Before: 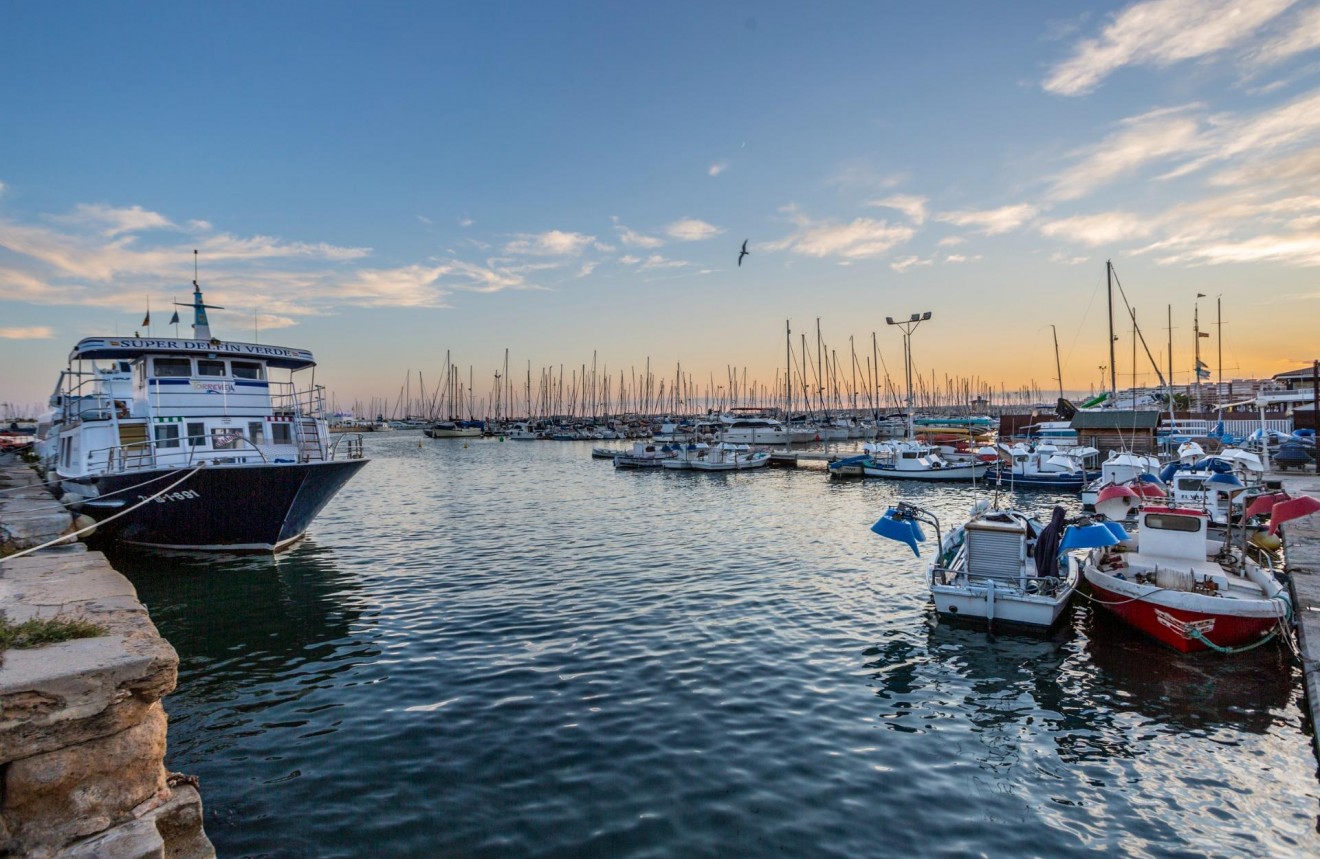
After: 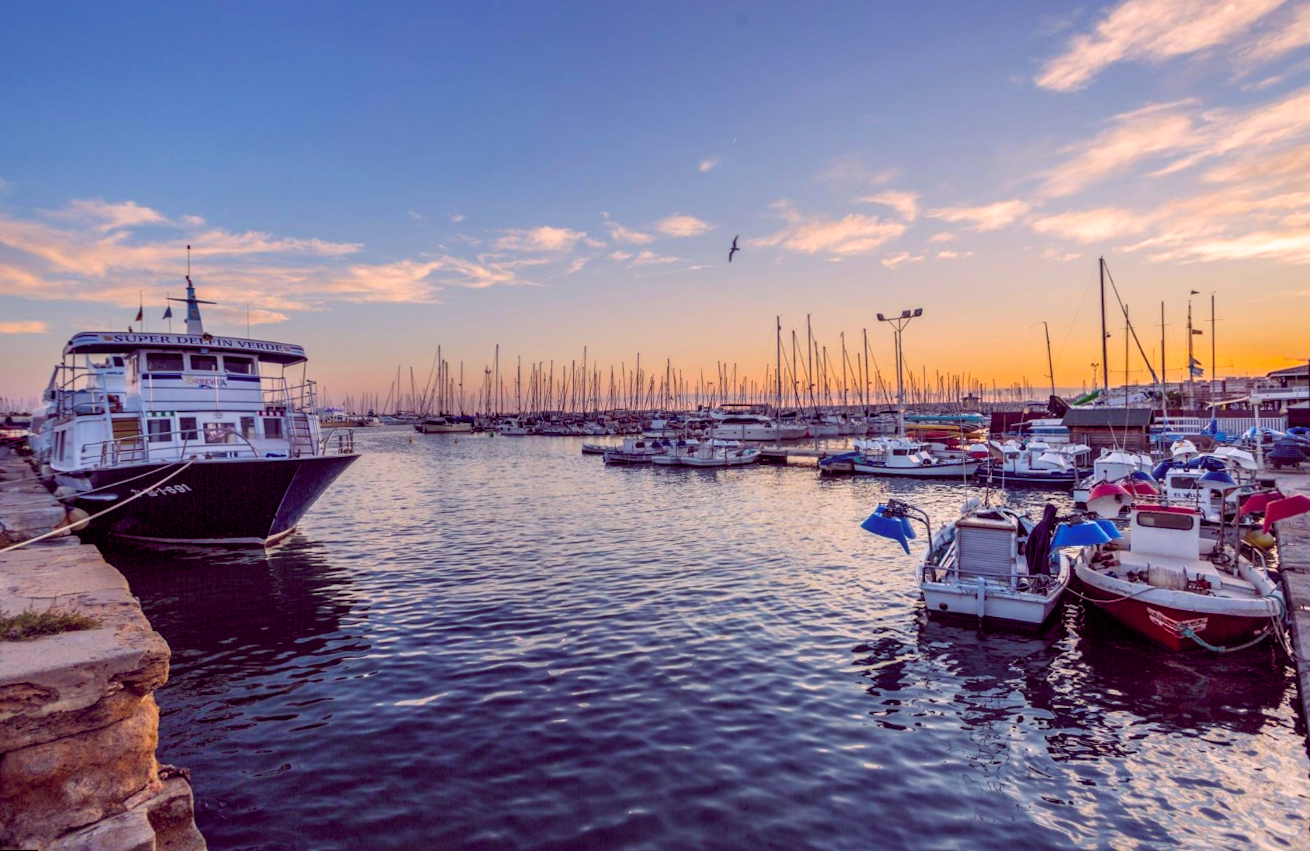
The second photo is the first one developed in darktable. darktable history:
color balance rgb: shadows lift › chroma 6.43%, shadows lift › hue 305.74°, highlights gain › chroma 2.43%, highlights gain › hue 35.74°, global offset › chroma 0.28%, global offset › hue 320.29°, linear chroma grading › global chroma 5.5%, perceptual saturation grading › global saturation 30%, contrast 5.15%
rotate and perspective: rotation 0.192°, lens shift (horizontal) -0.015, crop left 0.005, crop right 0.996, crop top 0.006, crop bottom 0.99
